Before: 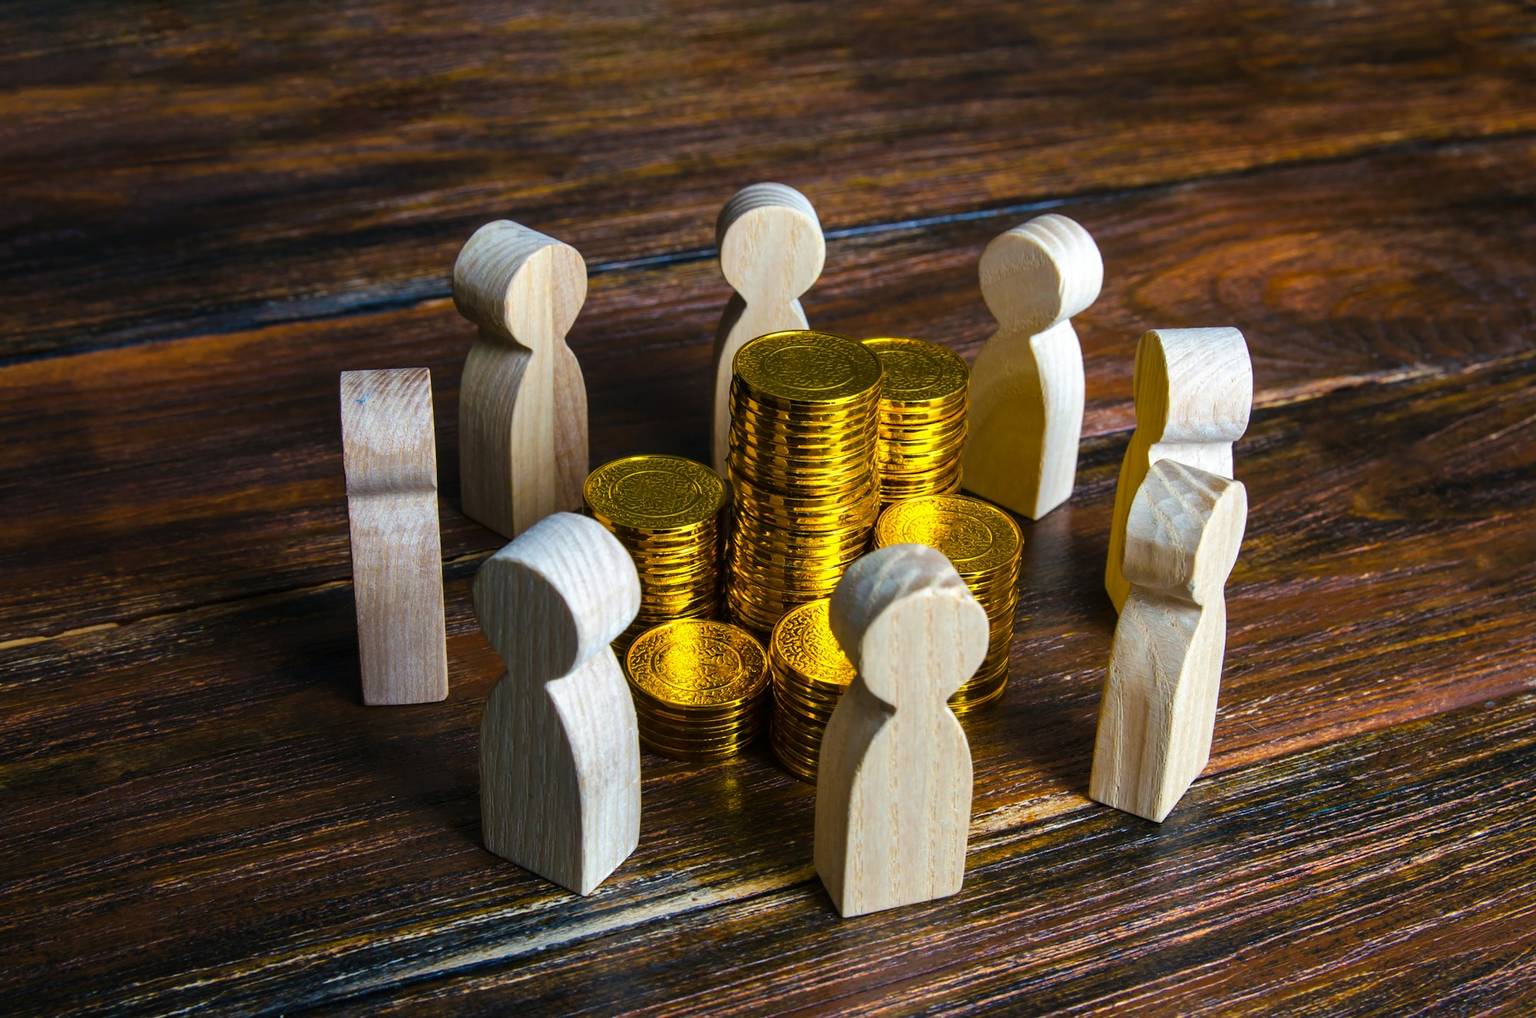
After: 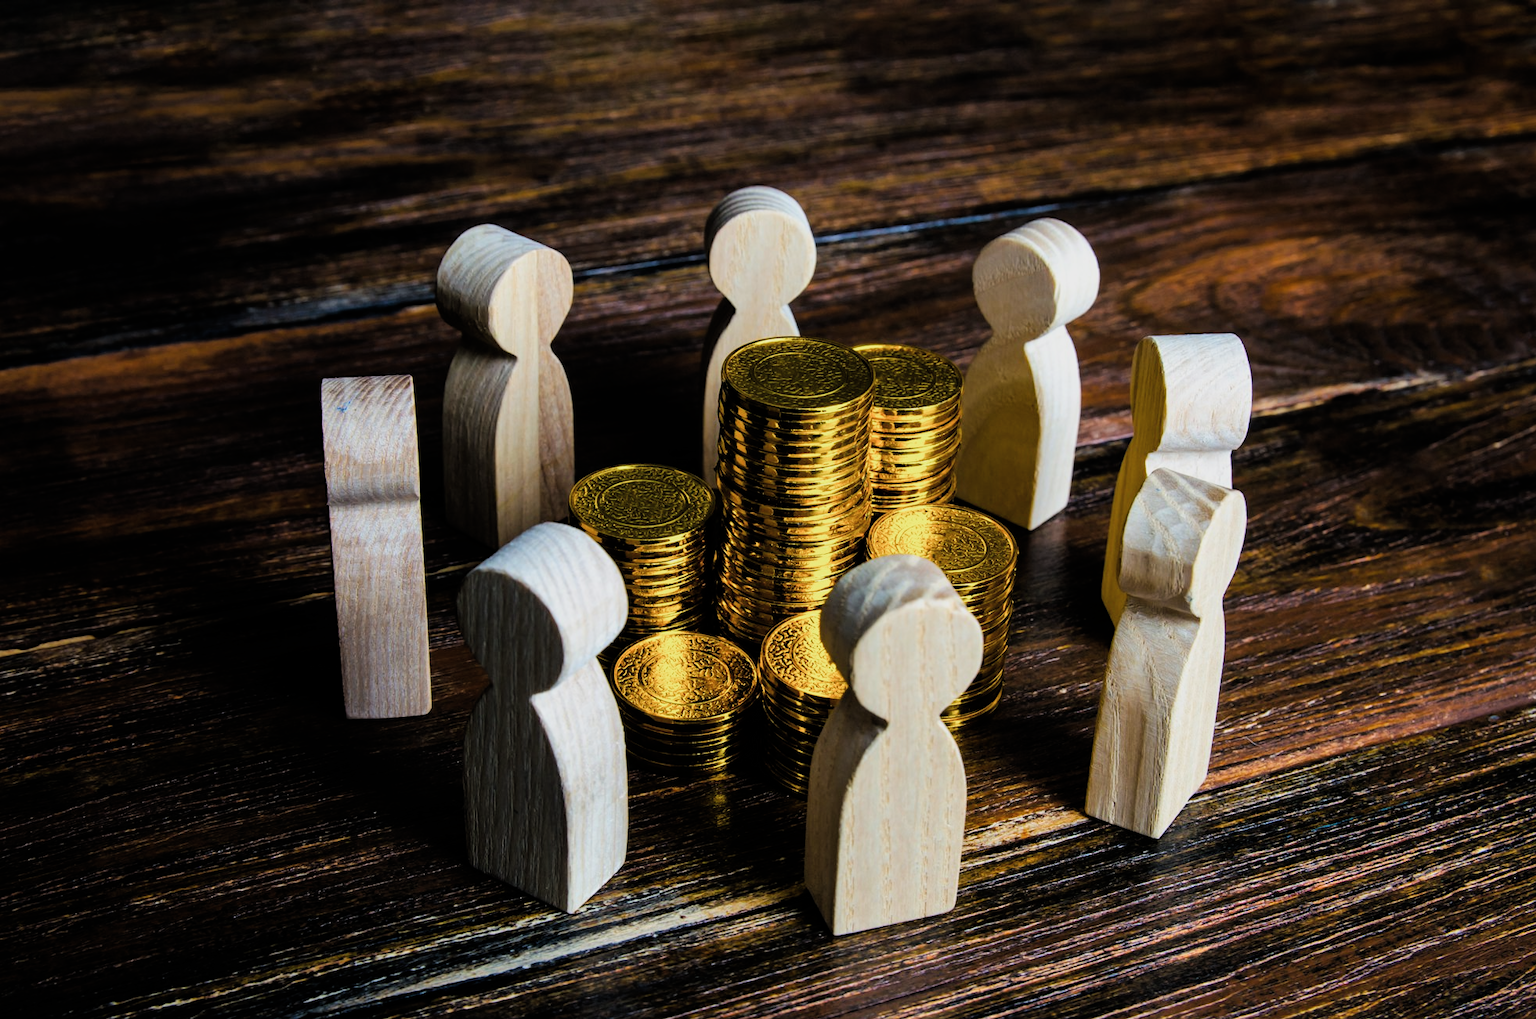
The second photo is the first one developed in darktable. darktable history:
crop: left 1.668%, right 0.28%, bottom 1.743%
filmic rgb: black relative exposure -7.5 EV, white relative exposure 5 EV, hardness 3.31, contrast 1.297, add noise in highlights 0.001, preserve chrominance luminance Y, color science v3 (2019), use custom middle-gray values true, iterations of high-quality reconstruction 0, contrast in highlights soft
